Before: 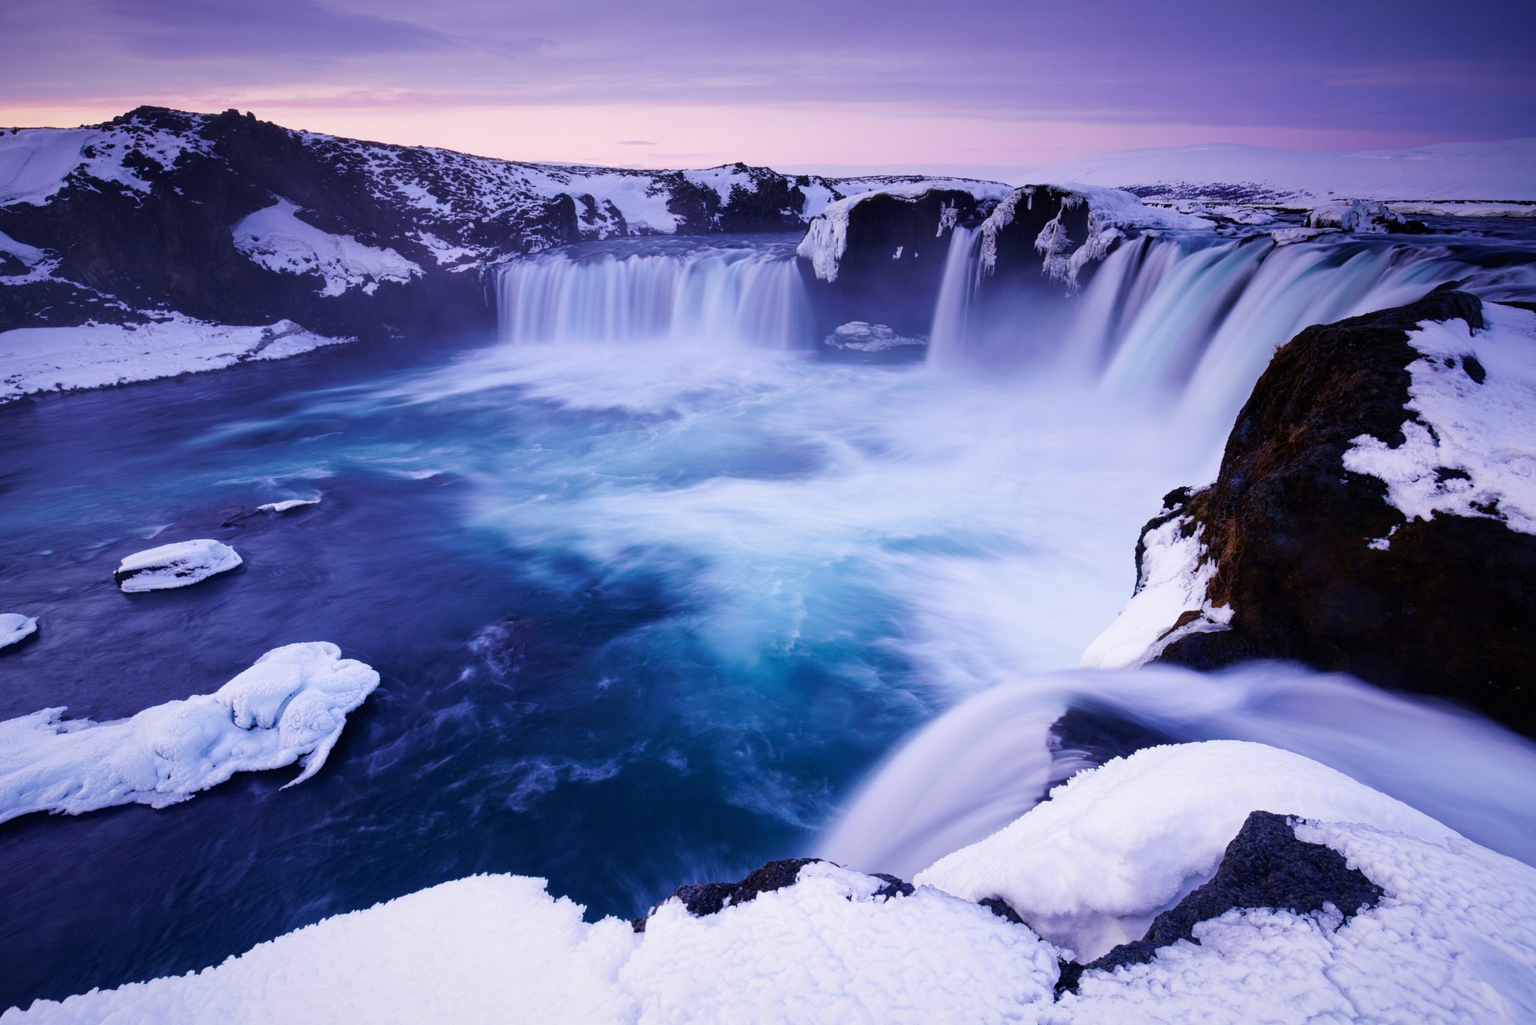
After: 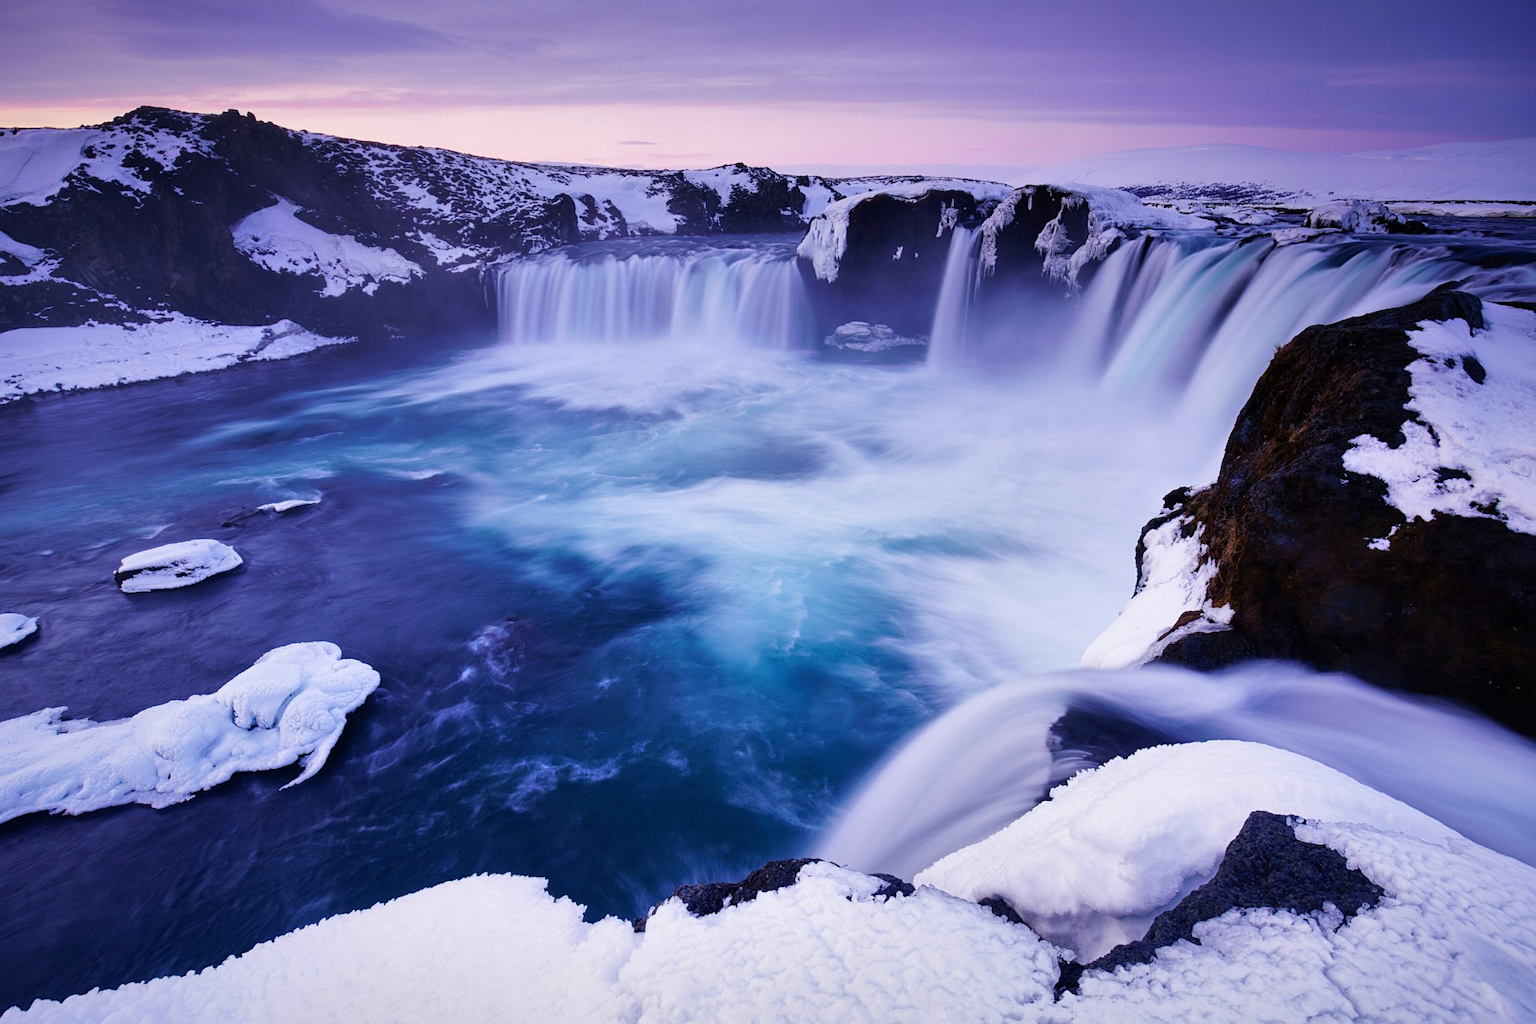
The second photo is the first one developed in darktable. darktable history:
sharpen: amount 0.209
shadows and highlights: radius 135.32, highlights color adjustment 0.463%, soften with gaussian
